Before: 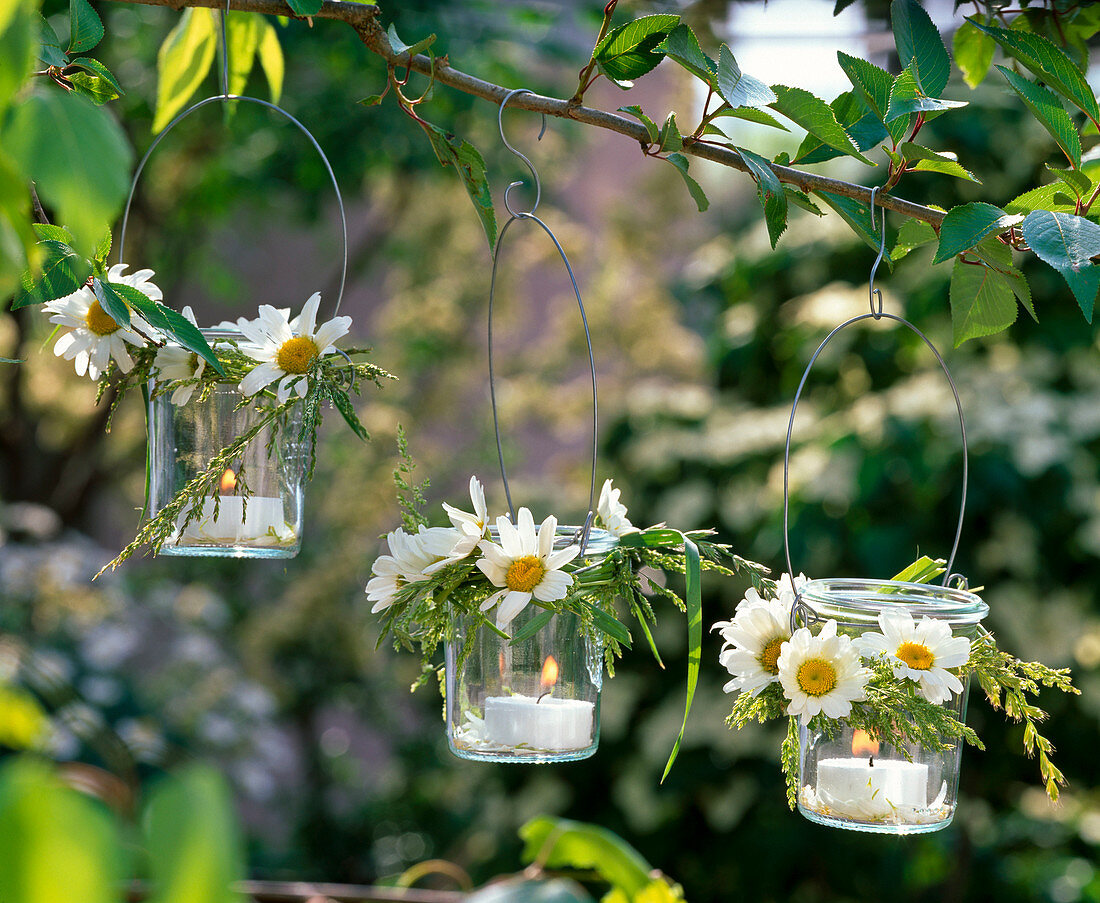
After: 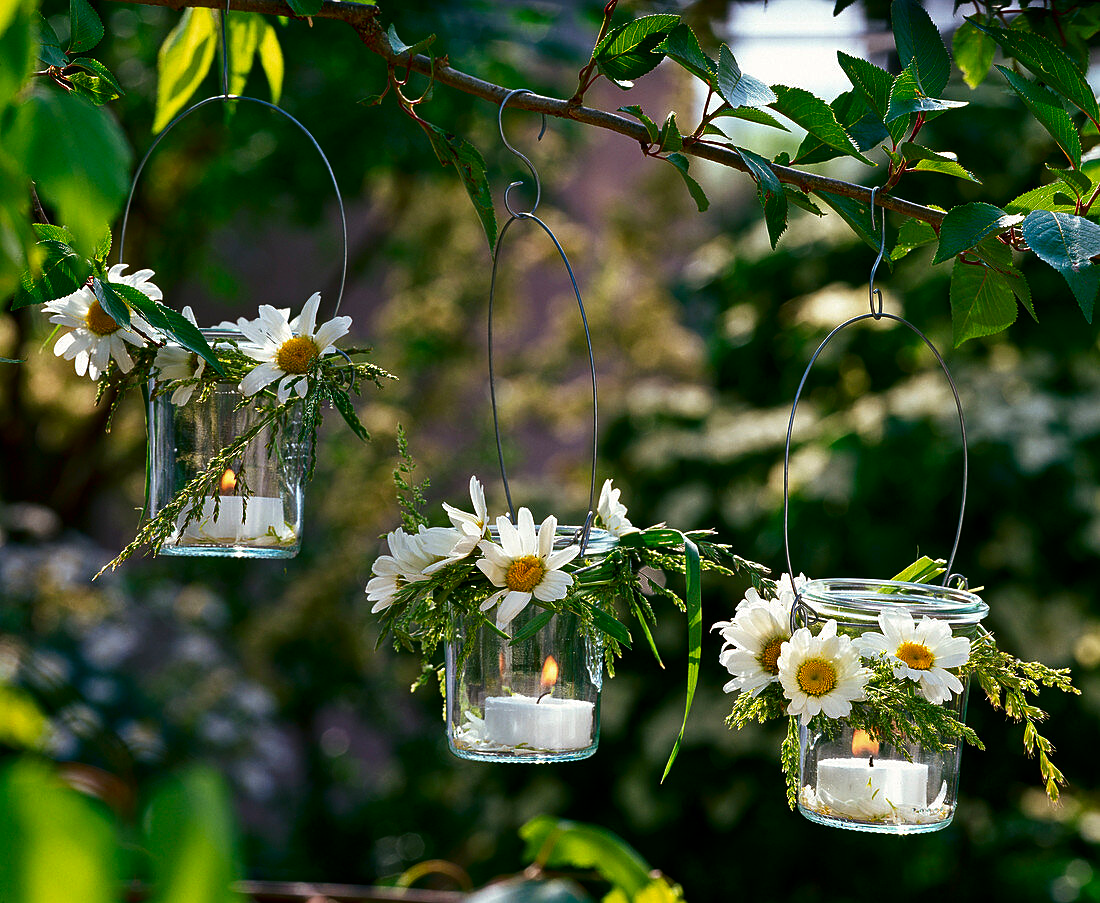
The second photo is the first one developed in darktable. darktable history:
sharpen: amount 0.213
contrast brightness saturation: contrast 0.104, brightness -0.279, saturation 0.141
